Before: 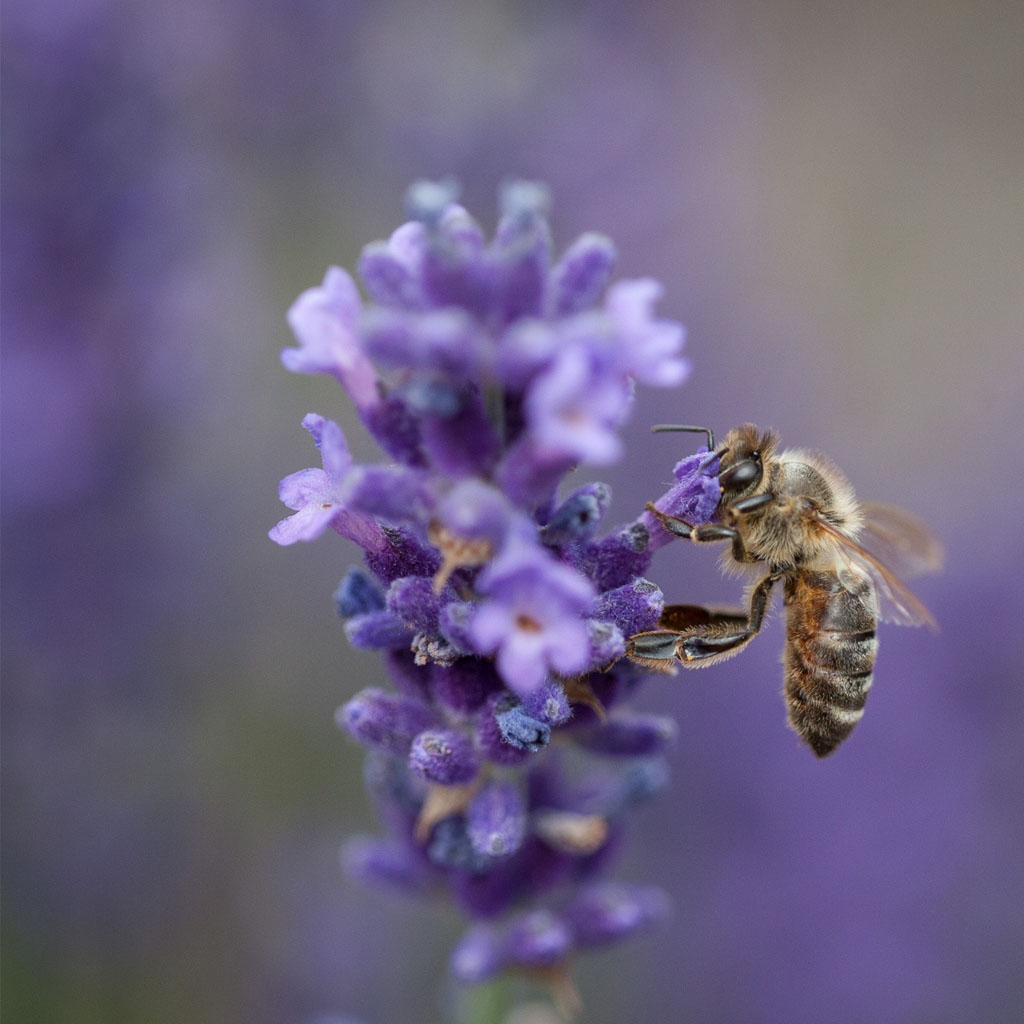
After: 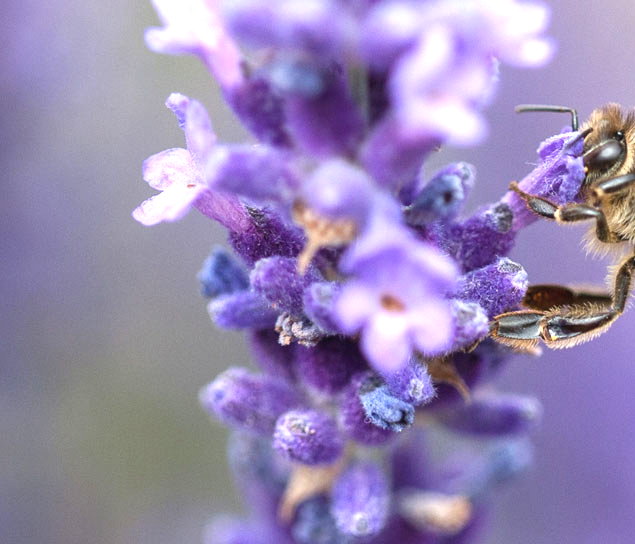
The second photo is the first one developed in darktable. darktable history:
crop: left 13.312%, top 31.28%, right 24.627%, bottom 15.582%
exposure: black level correction -0.002, exposure 1.115 EV, compensate highlight preservation false
